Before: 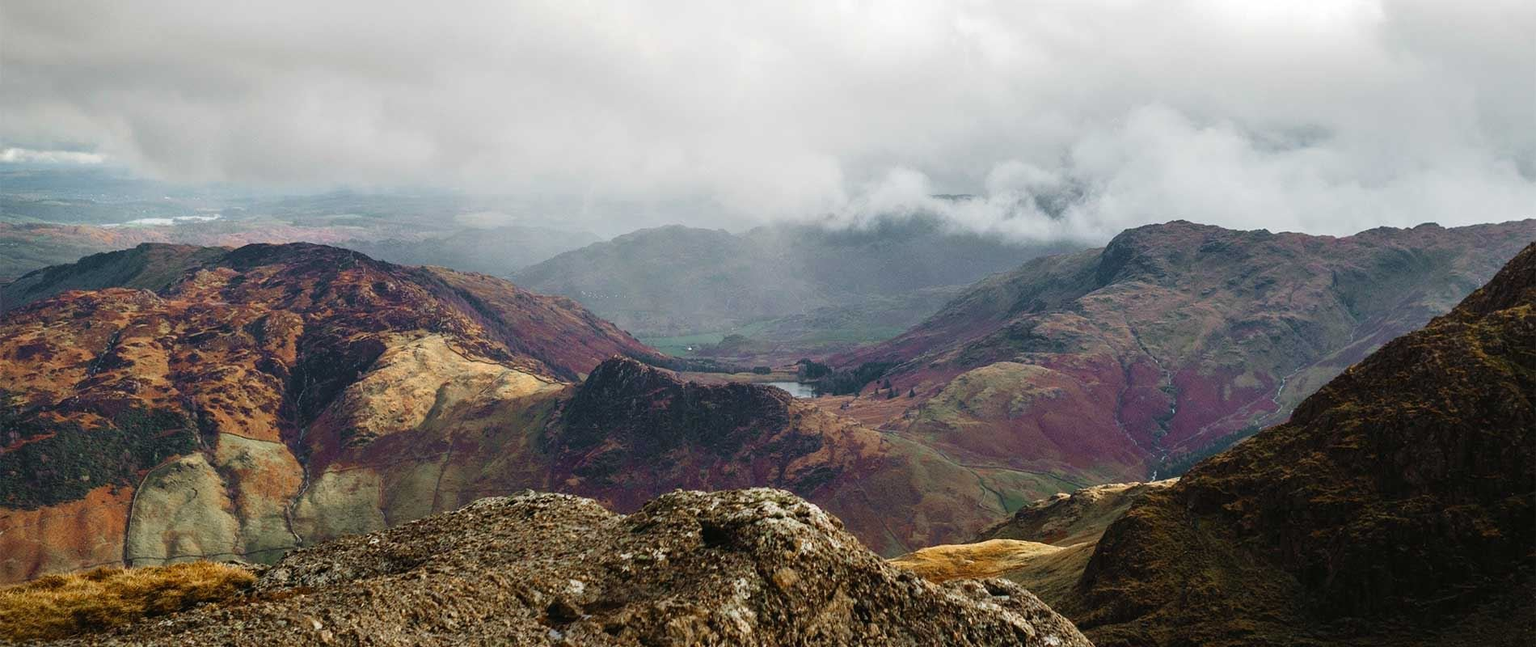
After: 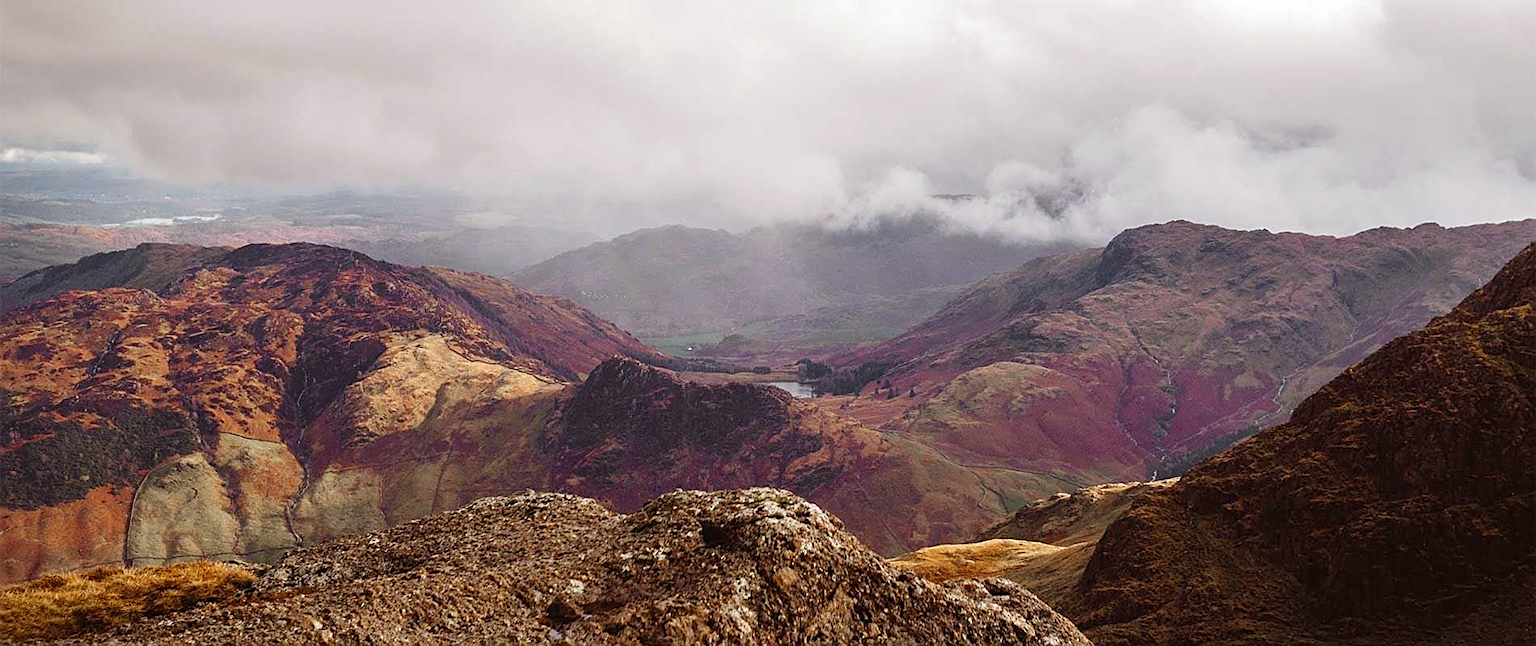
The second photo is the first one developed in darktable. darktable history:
sharpen: on, module defaults
rgb levels: mode RGB, independent channels, levels [[0, 0.474, 1], [0, 0.5, 1], [0, 0.5, 1]]
